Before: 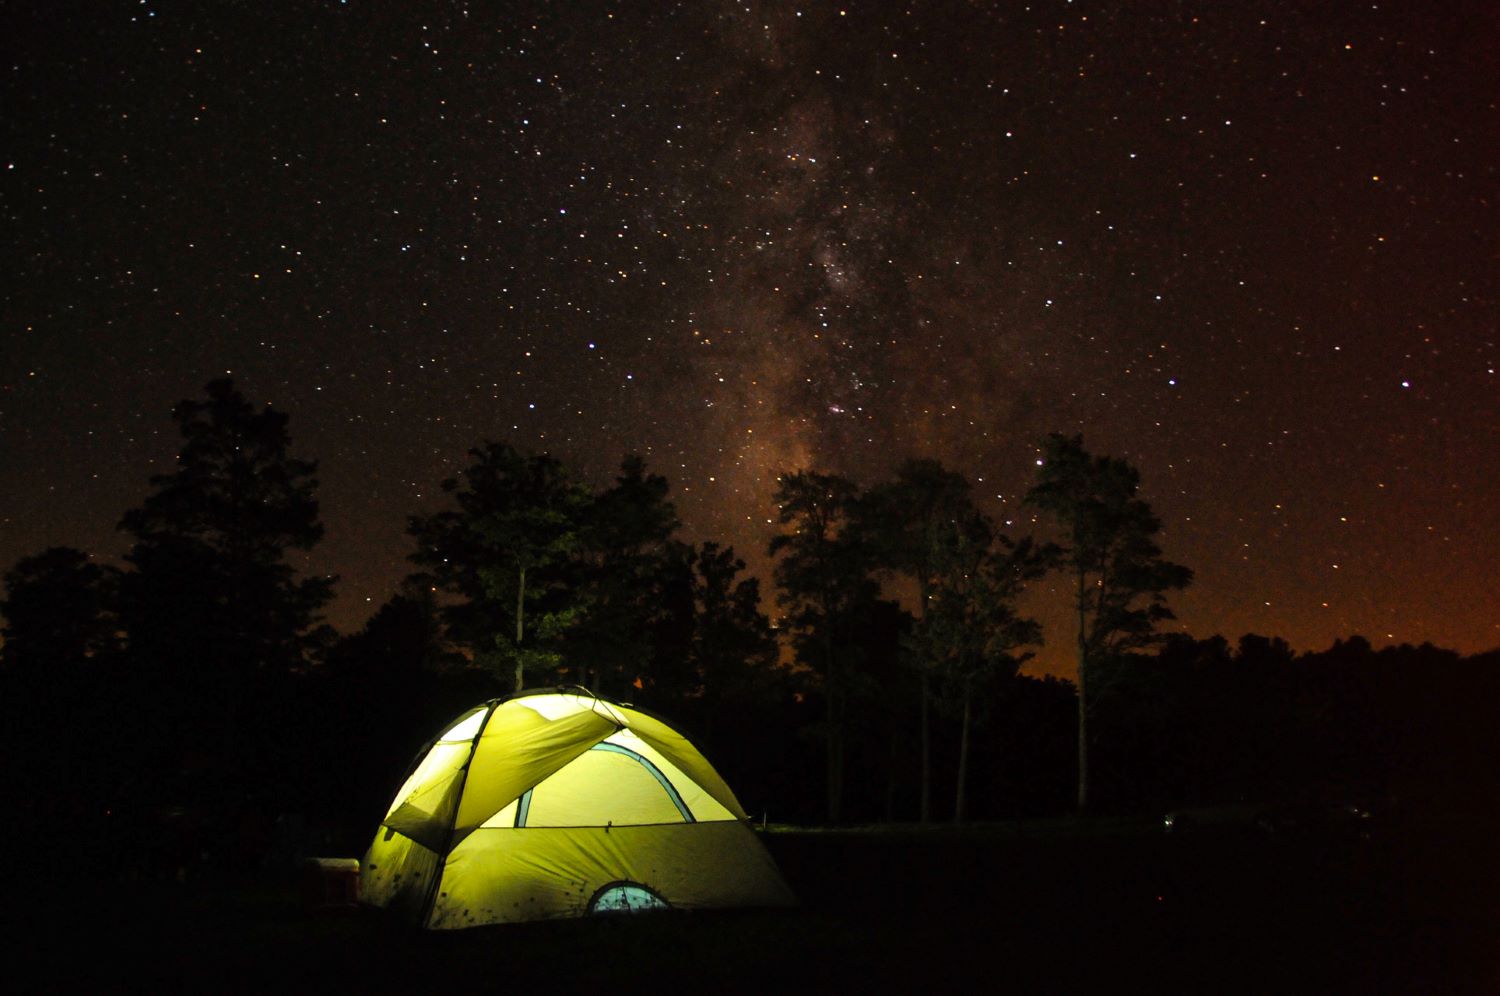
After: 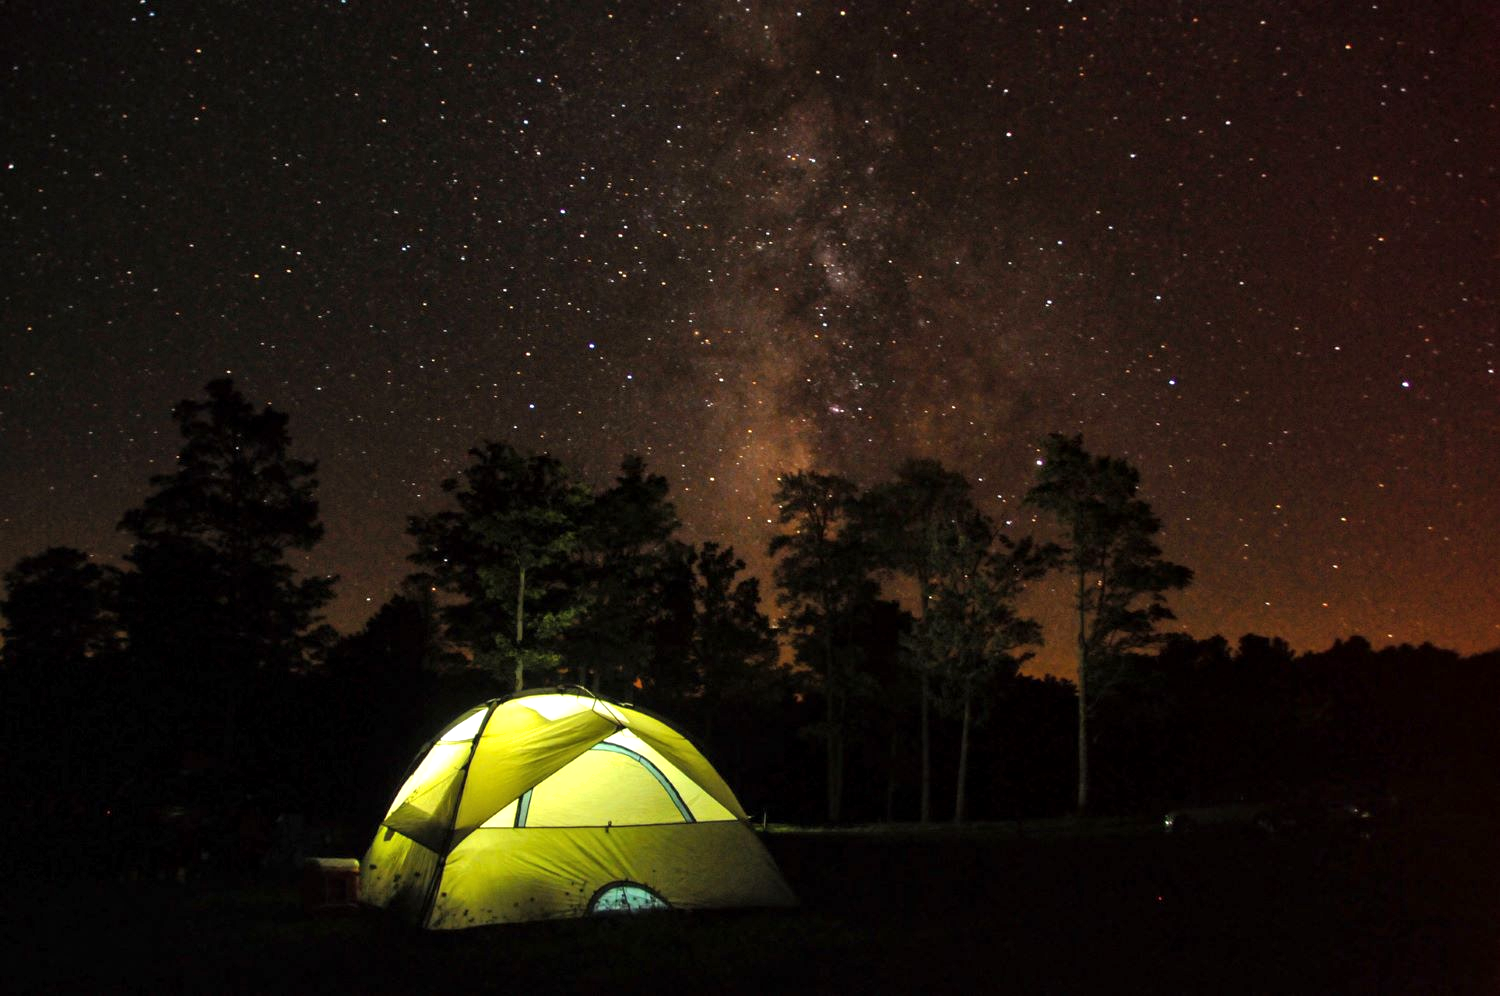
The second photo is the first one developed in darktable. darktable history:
local contrast: highlights 105%, shadows 99%, detail 120%, midtone range 0.2
shadows and highlights: shadows 25.04, highlights -26.19
exposure: exposure 0.295 EV, compensate highlight preservation false
